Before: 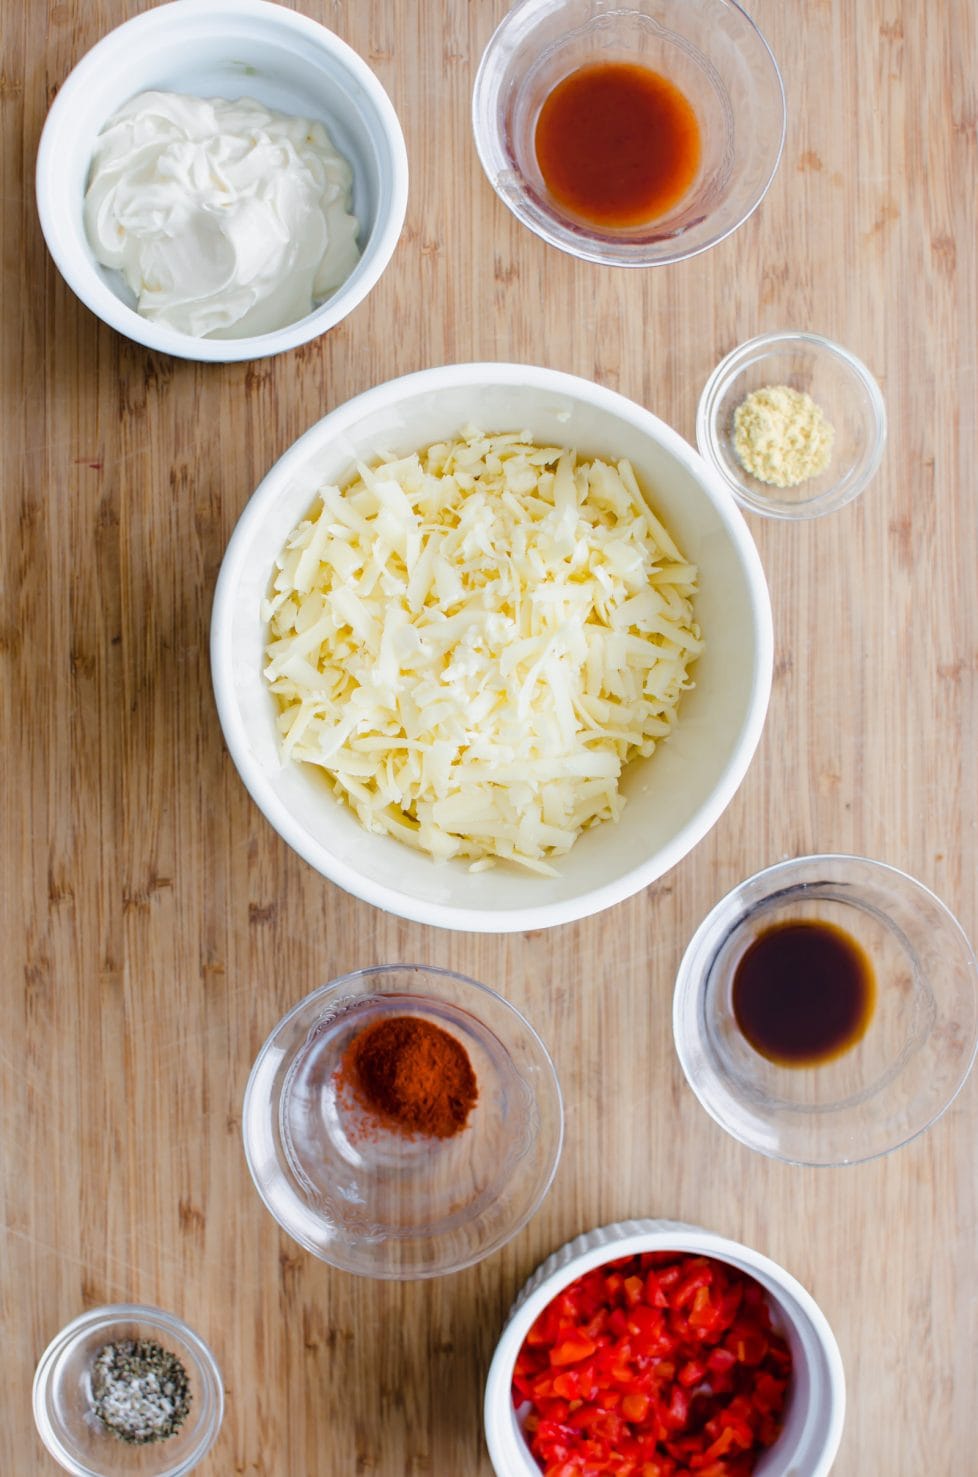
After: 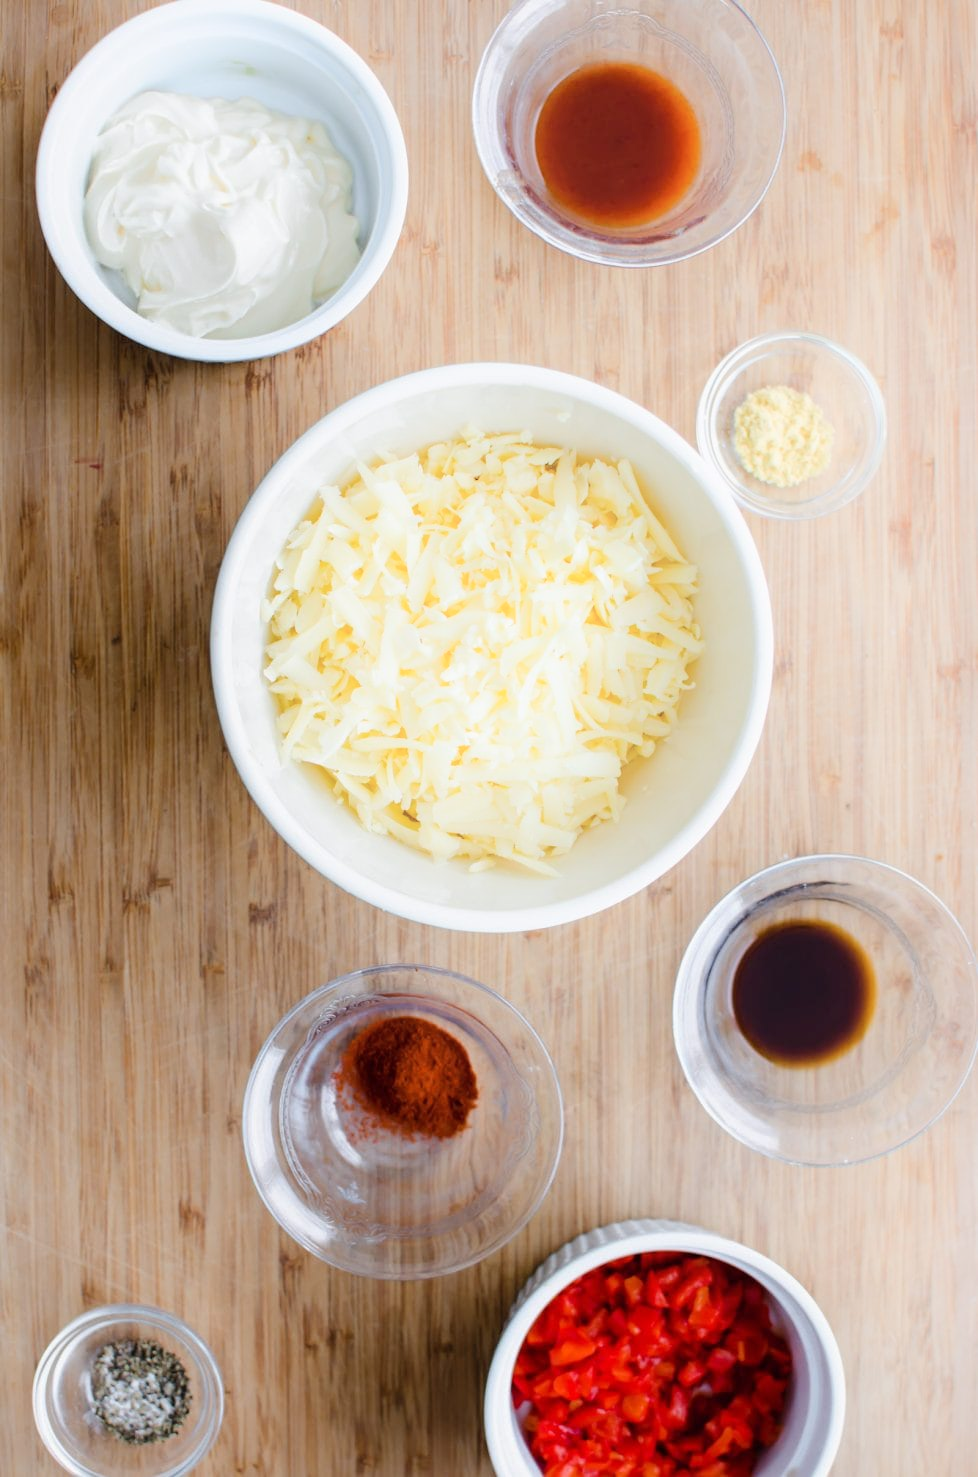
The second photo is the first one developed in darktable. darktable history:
shadows and highlights: shadows -39.98, highlights 64.42, soften with gaussian
